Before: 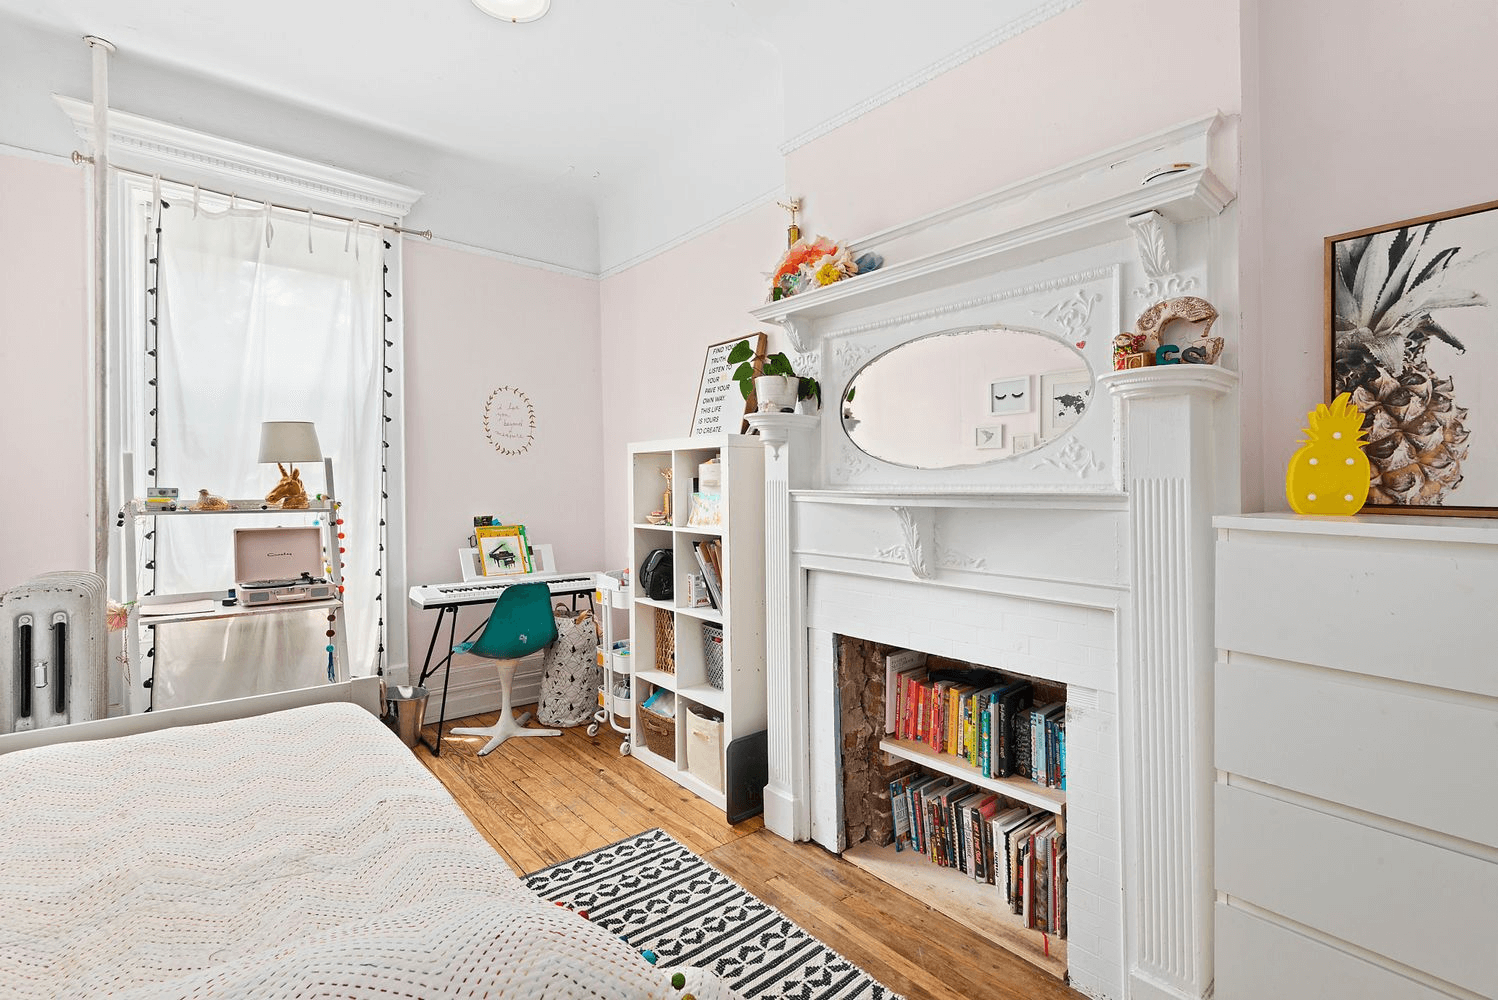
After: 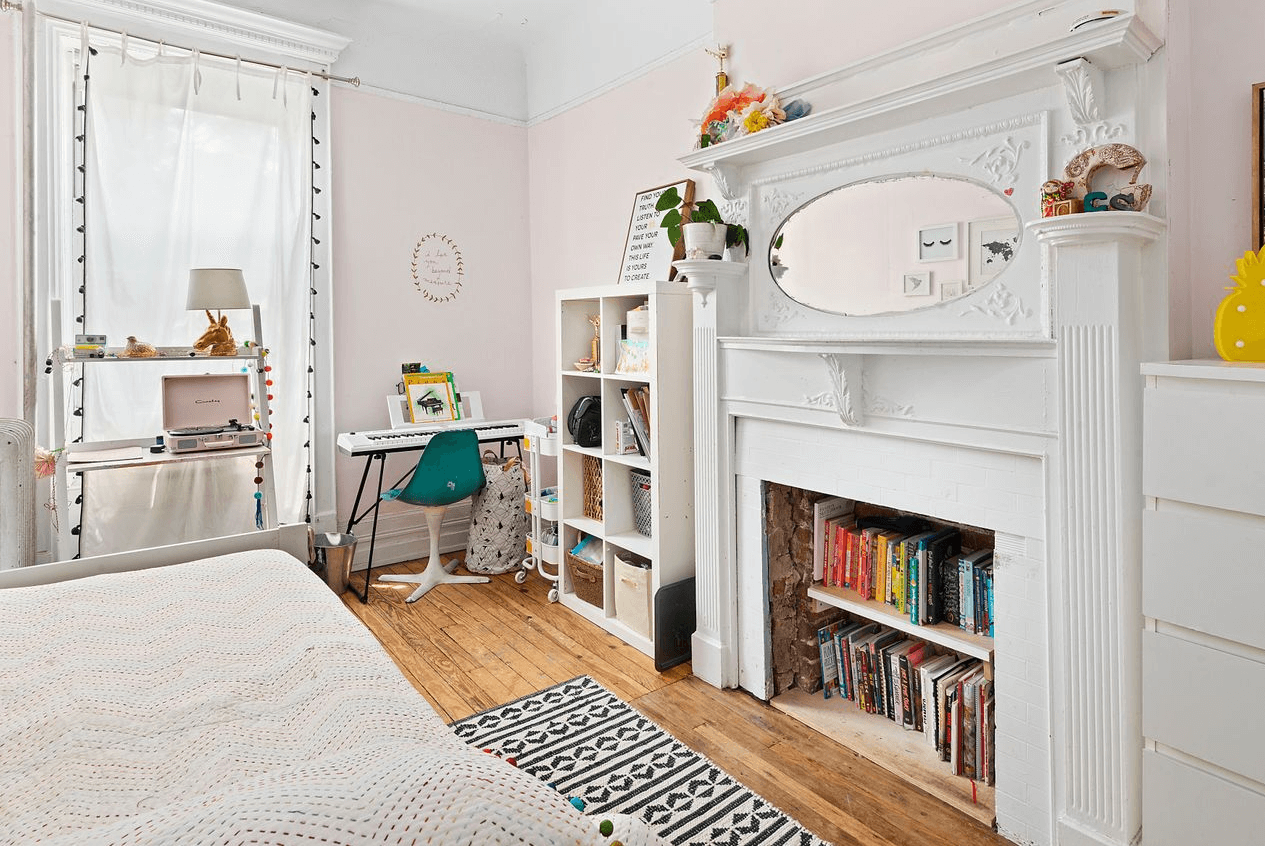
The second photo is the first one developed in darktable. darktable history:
crop and rotate: left 4.828%, top 15.366%, right 10.682%
